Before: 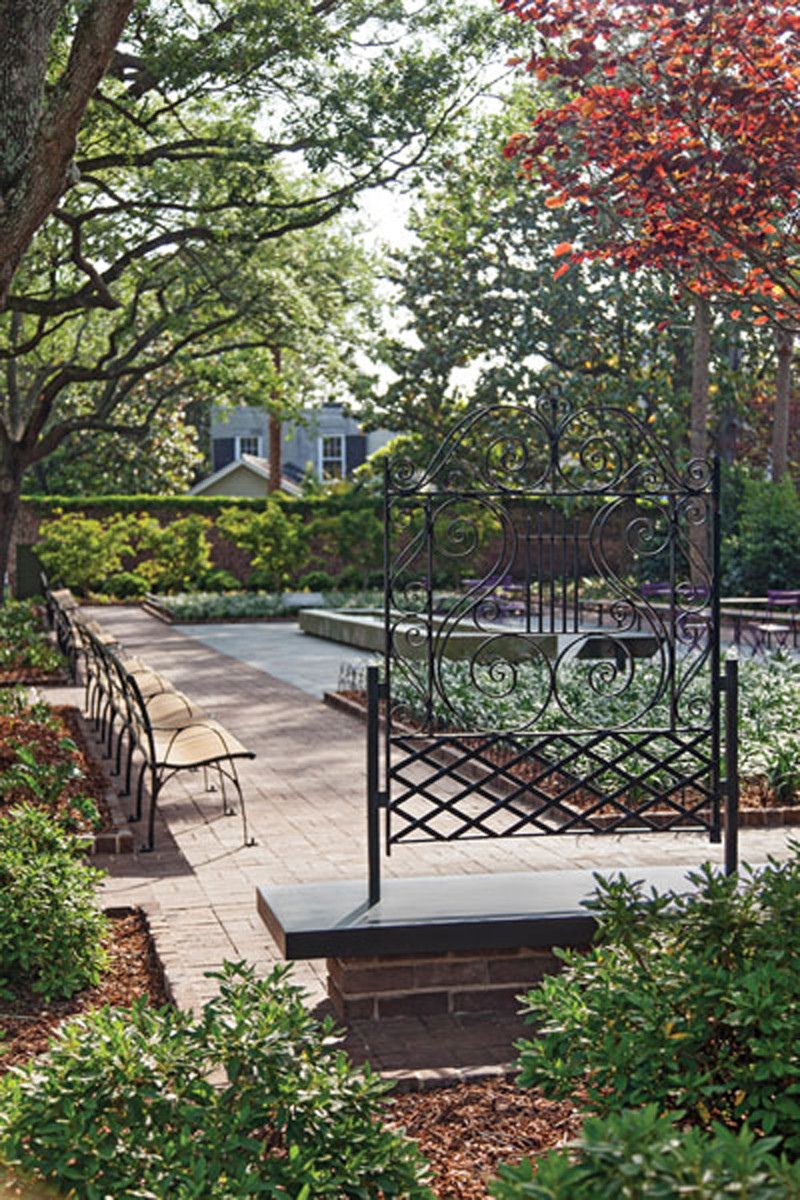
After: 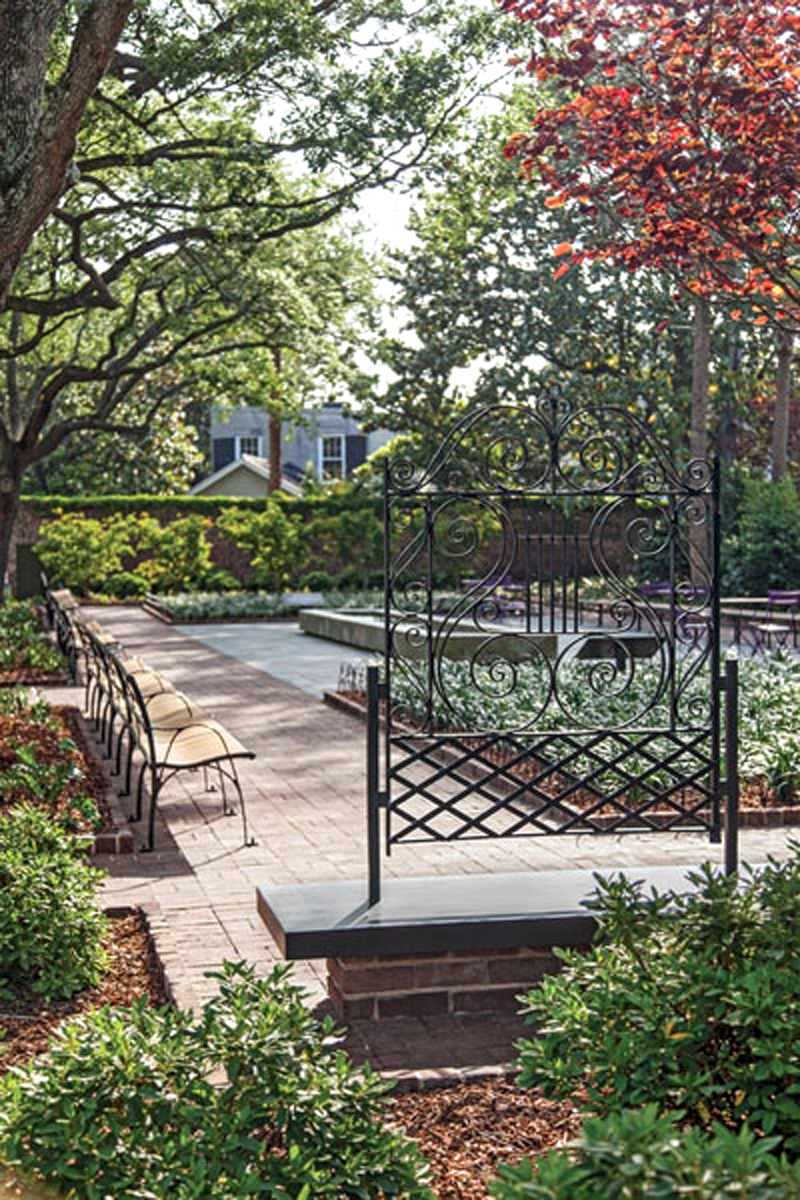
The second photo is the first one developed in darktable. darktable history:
local contrast: on, module defaults
exposure: exposure 0.134 EV, compensate highlight preservation false
